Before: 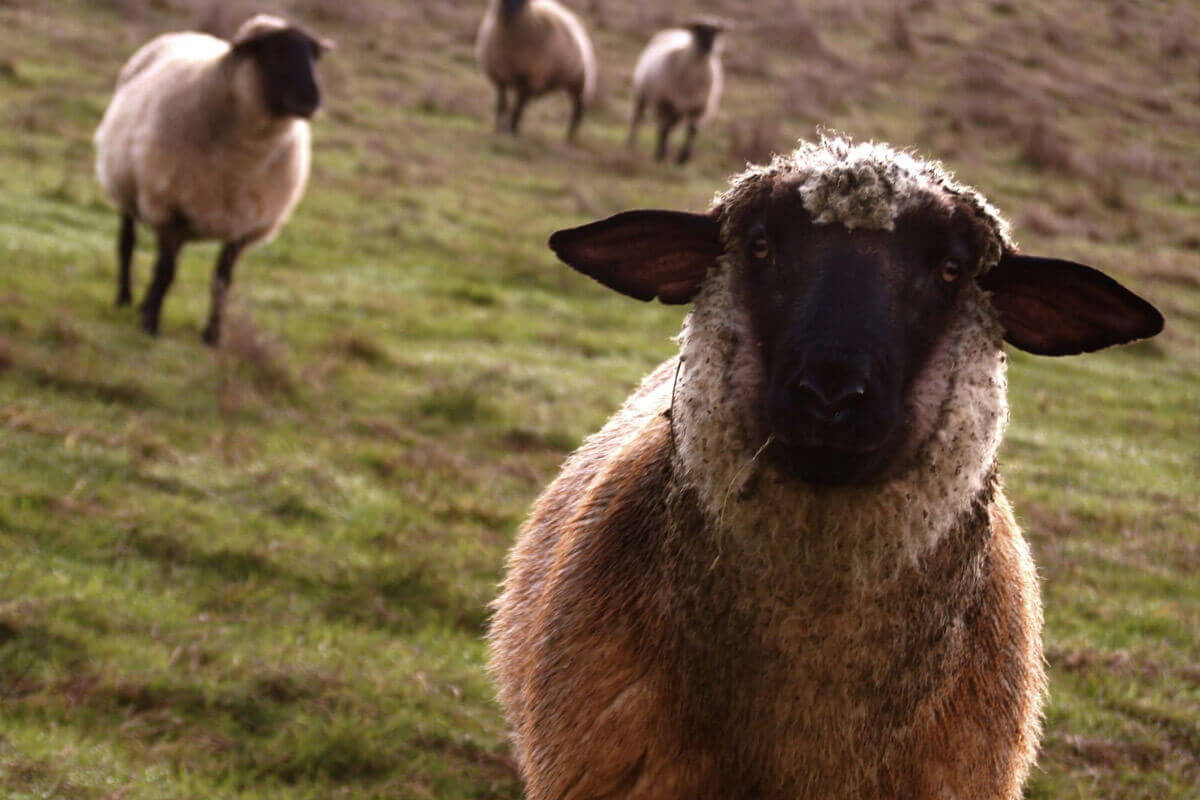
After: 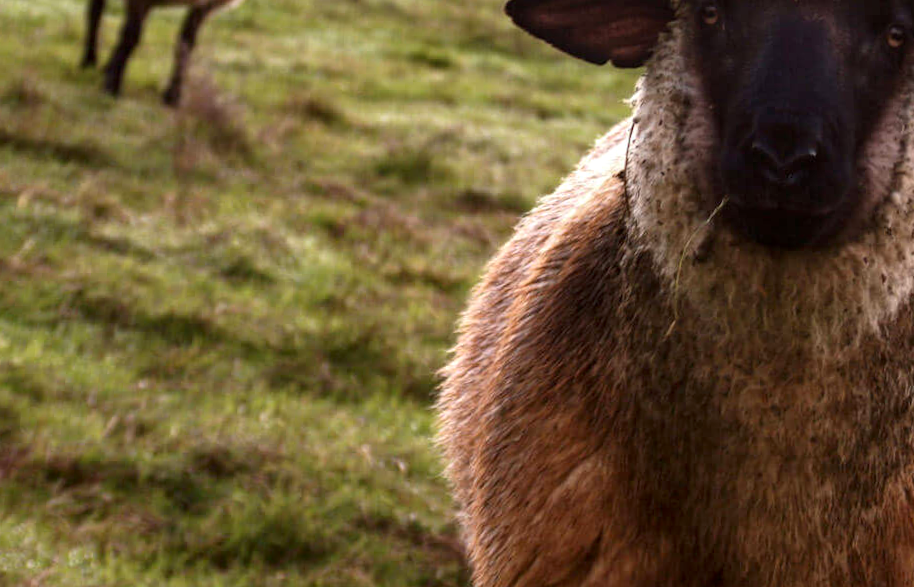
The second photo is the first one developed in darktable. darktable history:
rotate and perspective: rotation 0.215°, lens shift (vertical) -0.139, crop left 0.069, crop right 0.939, crop top 0.002, crop bottom 0.996
contrast brightness saturation: contrast 0.1, brightness 0.03, saturation 0.09
crop: top 26.531%, right 17.959%
local contrast: on, module defaults
